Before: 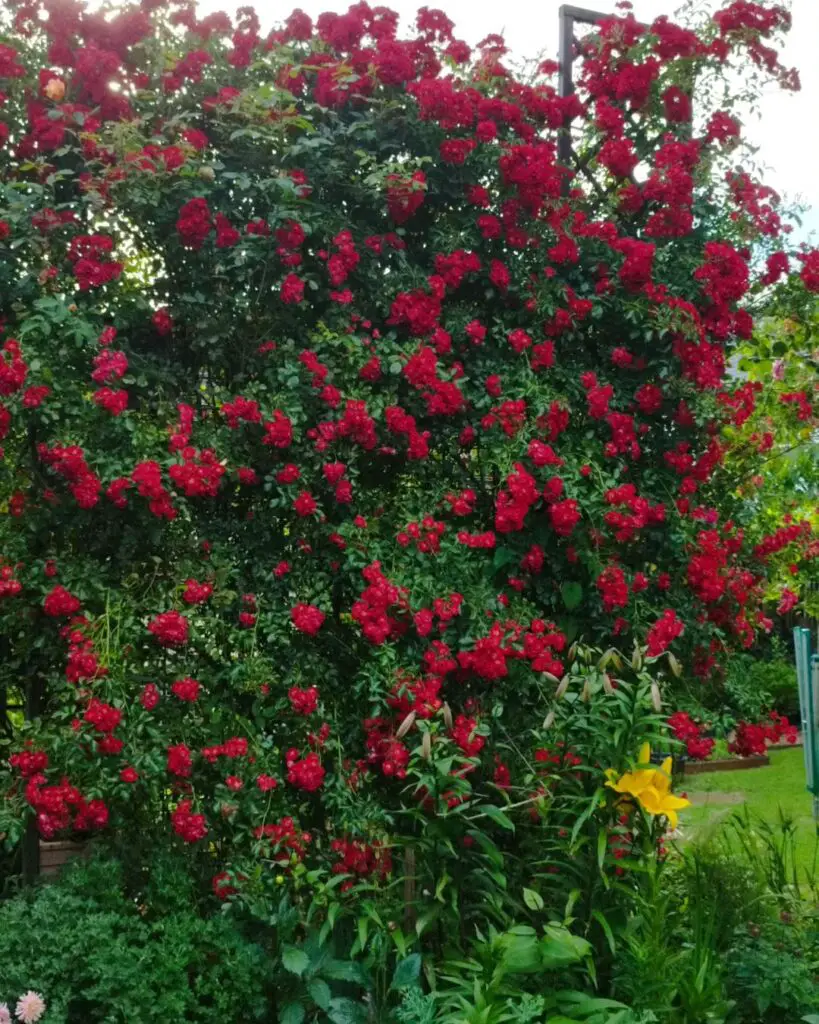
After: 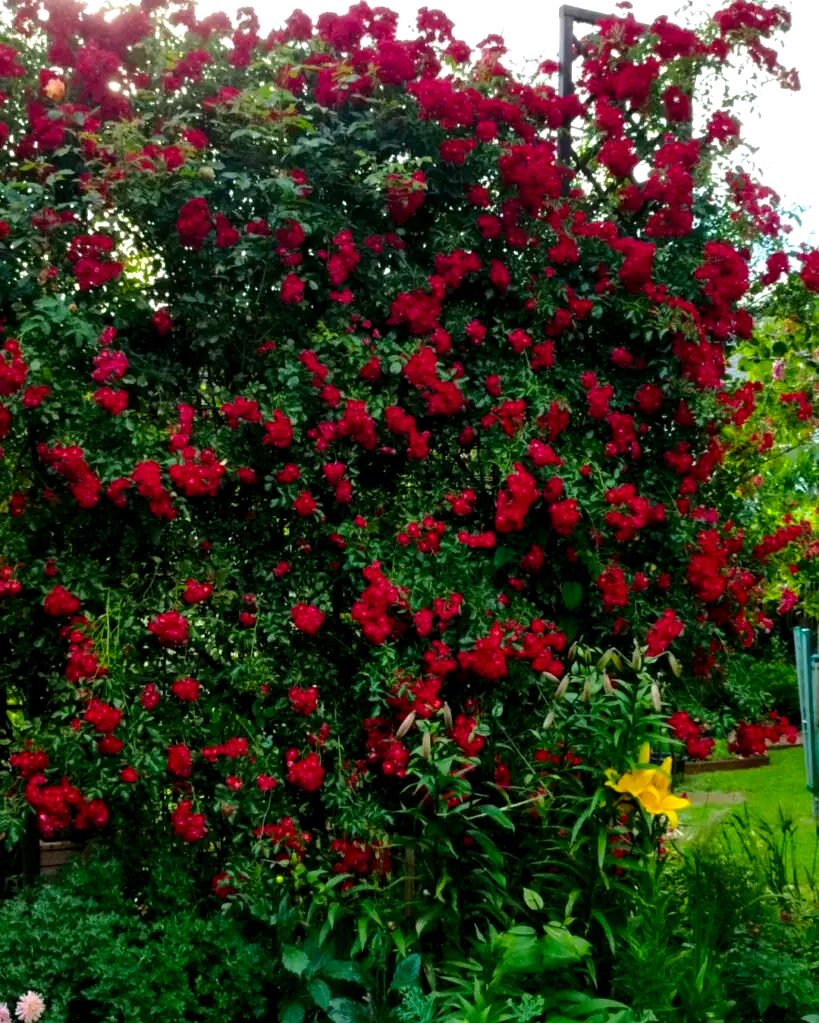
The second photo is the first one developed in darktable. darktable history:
color balance: lift [0.991, 1, 1, 1], gamma [0.996, 1, 1, 1], input saturation 98.52%, contrast 20.34%, output saturation 103.72%
crop: bottom 0.071%
